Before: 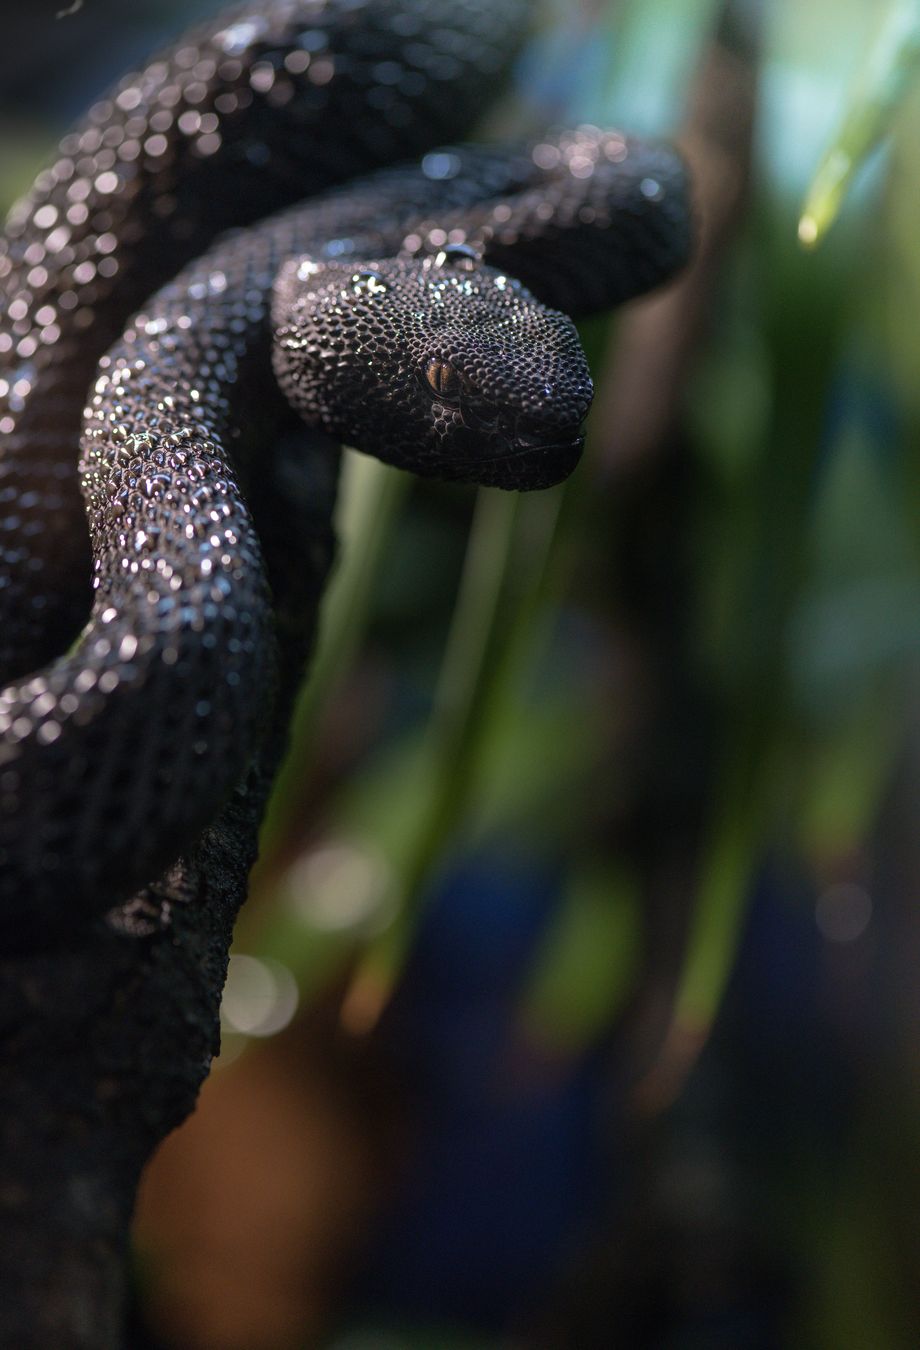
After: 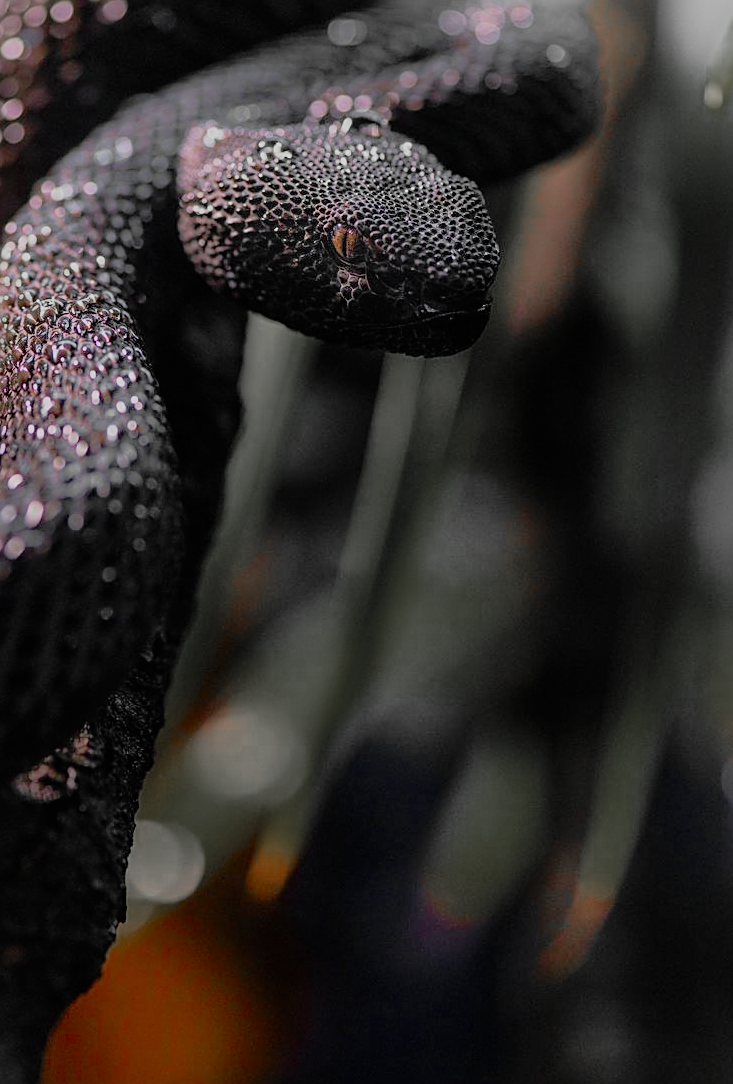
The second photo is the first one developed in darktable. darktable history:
crop and rotate: left 10.299%, top 9.965%, right 10.019%, bottom 9.715%
color zones: curves: ch0 [(0, 0.48) (0.209, 0.398) (0.305, 0.332) (0.429, 0.493) (0.571, 0.5) (0.714, 0.5) (0.857, 0.5) (1, 0.48)]; ch1 [(0, 0.736) (0.143, 0.625) (0.225, 0.371) (0.429, 0.256) (0.571, 0.241) (0.714, 0.213) (0.857, 0.48) (1, 0.736)]; ch2 [(0, 0.448) (0.143, 0.498) (0.286, 0.5) (0.429, 0.5) (0.571, 0.5) (0.714, 0.5) (0.857, 0.5) (1, 0.448)], mix 101.44%
filmic rgb: black relative exposure -7.65 EV, white relative exposure 4.56 EV, threshold 2.94 EV, hardness 3.61, enable highlight reconstruction true
exposure: exposure 0.204 EV, compensate exposure bias true, compensate highlight preservation false
color balance rgb: linear chroma grading › global chroma -15.786%, perceptual saturation grading › global saturation 19.328%, saturation formula JzAzBz (2021)
sharpen: on, module defaults
shadows and highlights: on, module defaults
